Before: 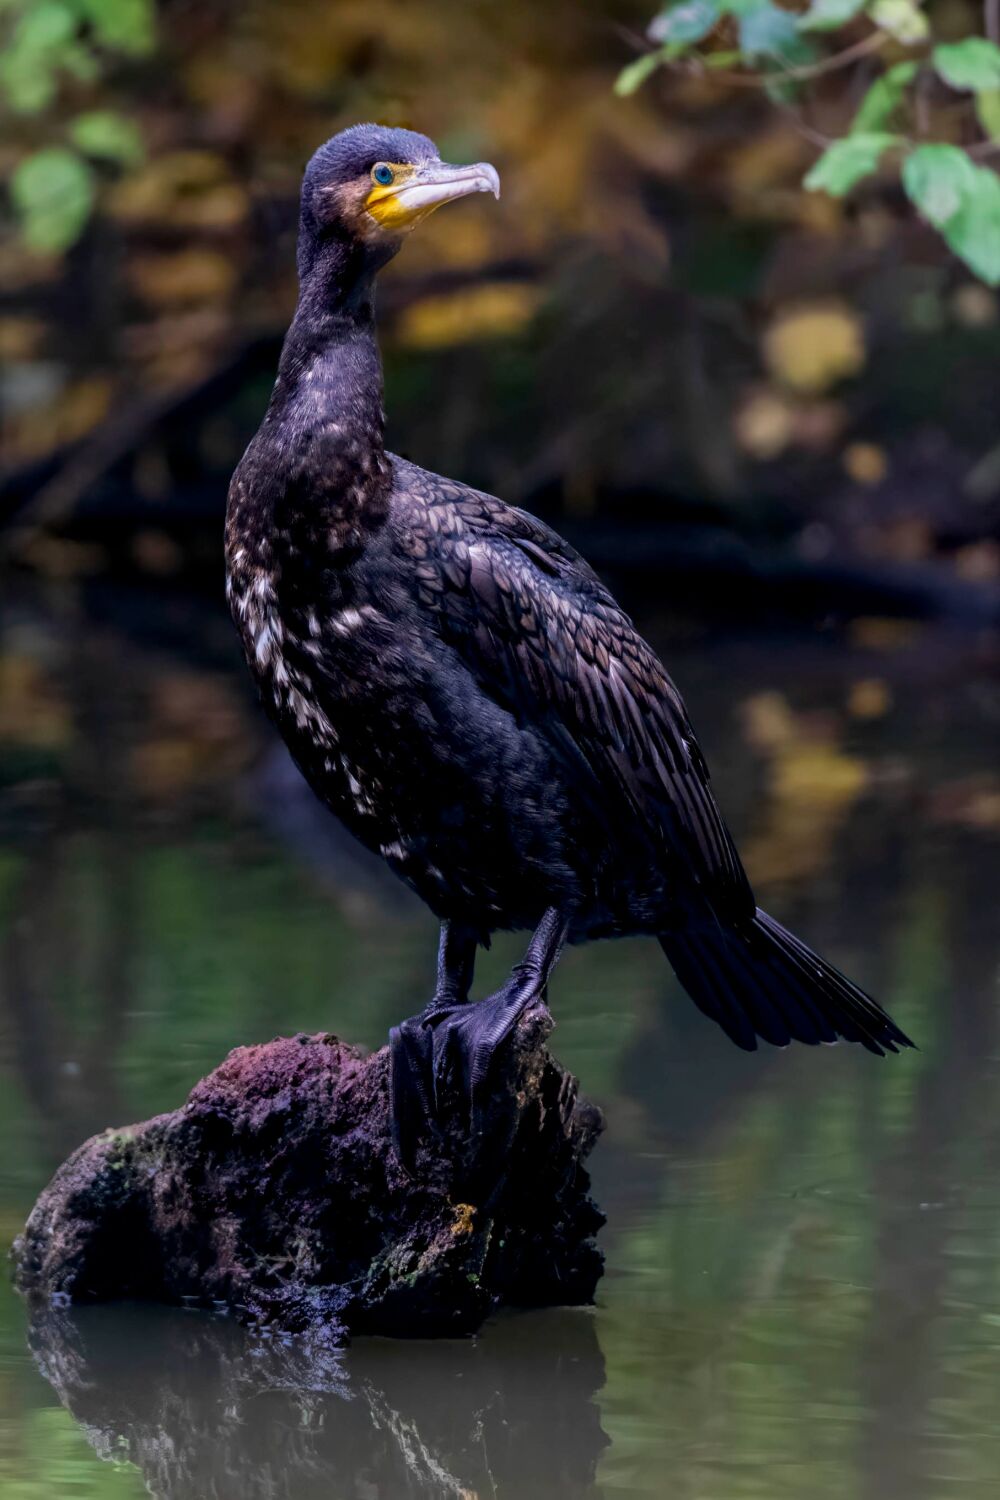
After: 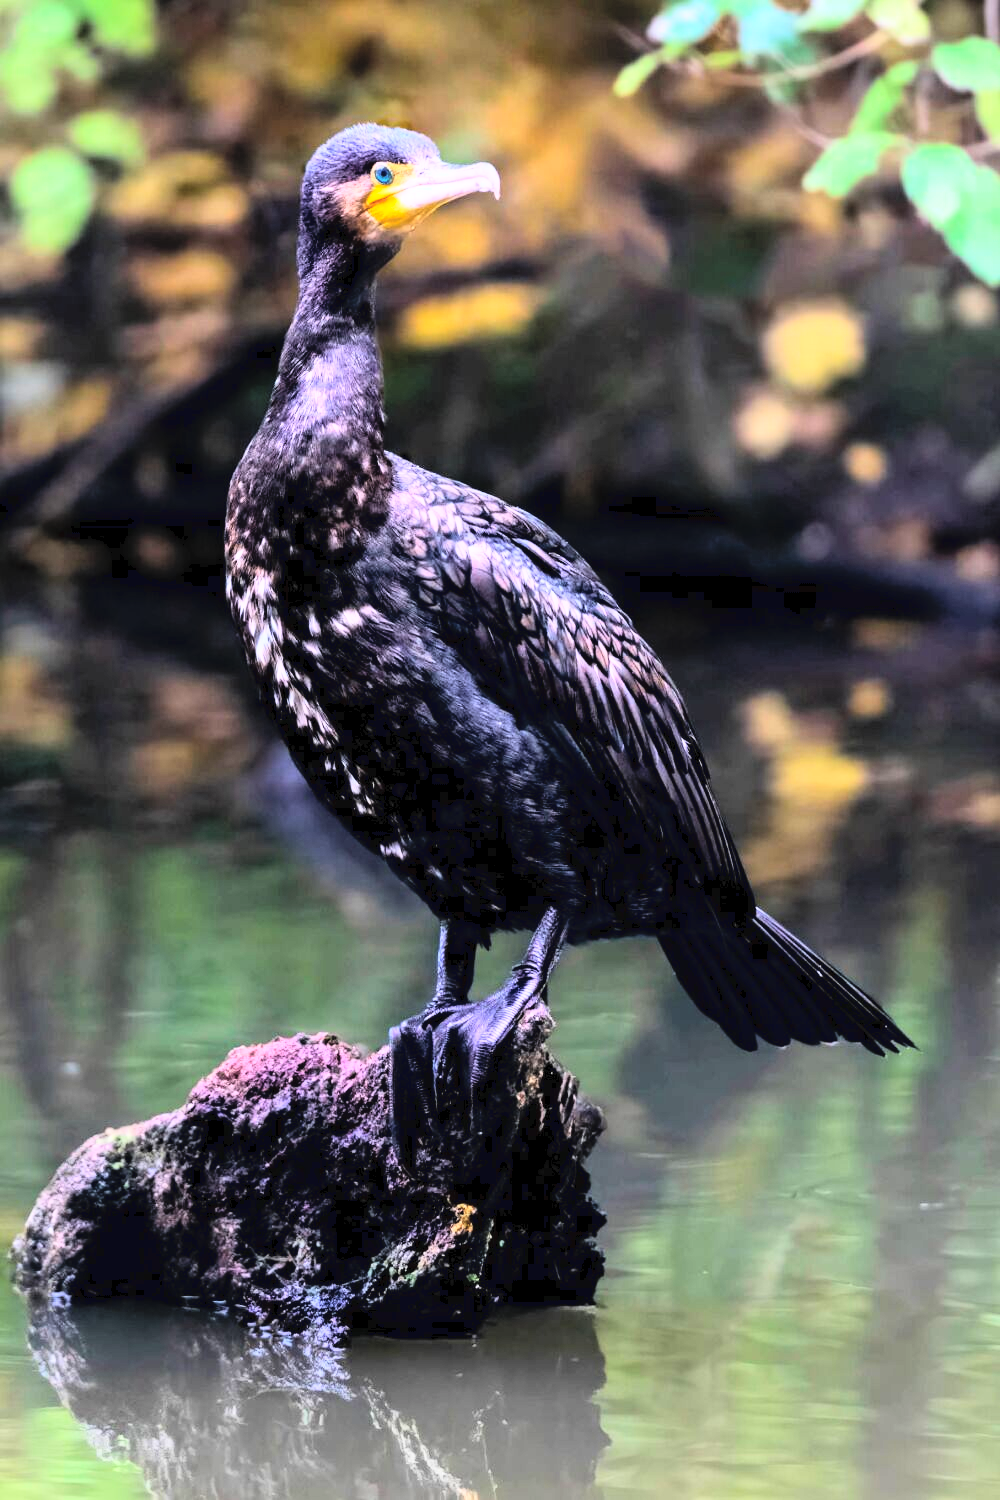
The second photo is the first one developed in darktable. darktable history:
contrast brightness saturation: contrast 0.096, brightness 0.319, saturation 0.138
exposure: exposure 0.203 EV, compensate exposure bias true, compensate highlight preservation false
base curve: curves: ch0 [(0, 0) (0.007, 0.004) (0.027, 0.03) (0.046, 0.07) (0.207, 0.54) (0.442, 0.872) (0.673, 0.972) (1, 1)]
